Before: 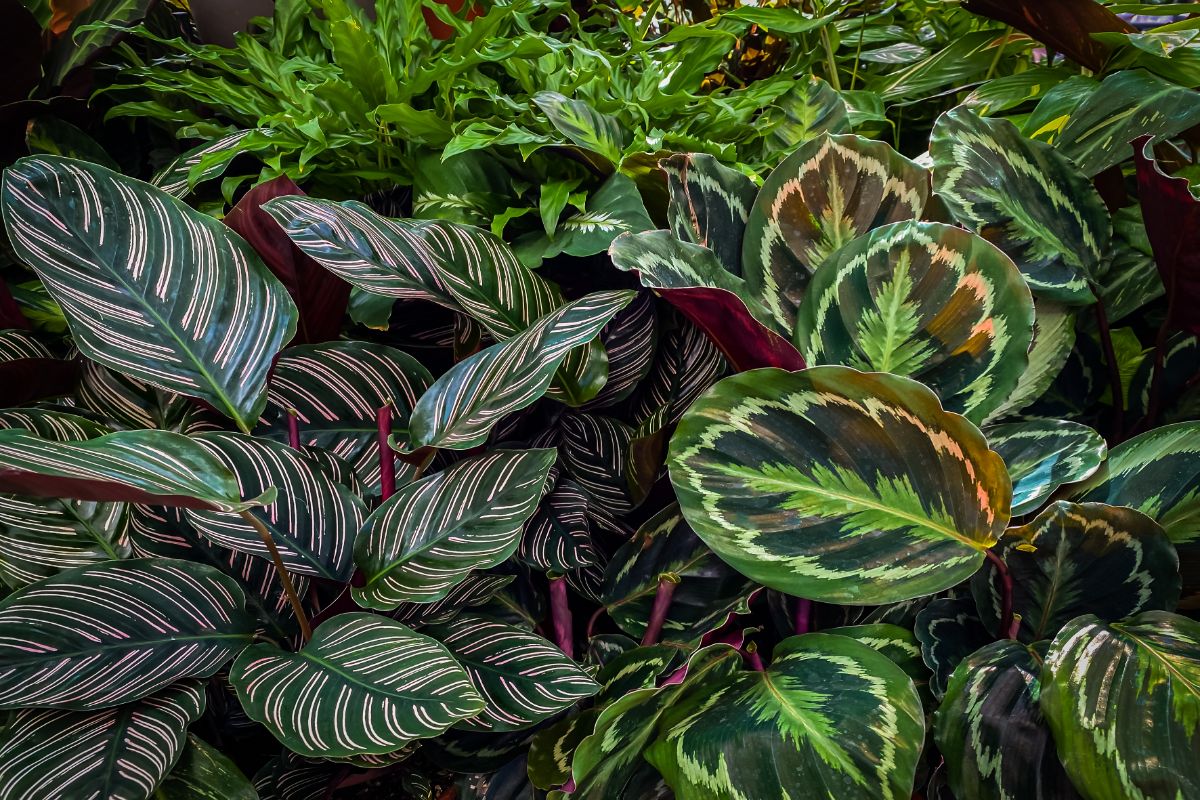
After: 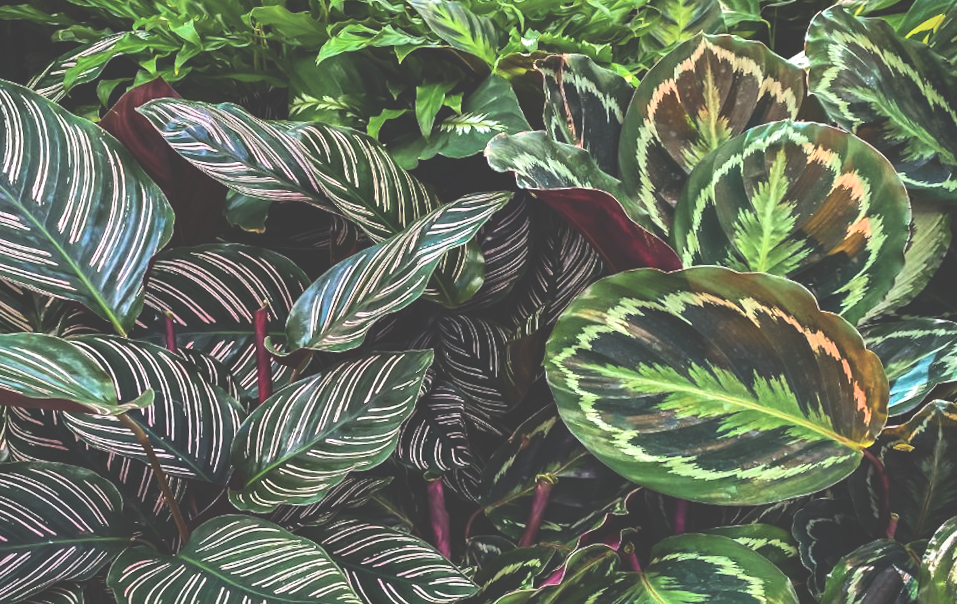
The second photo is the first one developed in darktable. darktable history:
exposure: black level correction -0.071, exposure 0.5 EV, compensate highlight preservation false
contrast brightness saturation: contrast 0.2, brightness -0.11, saturation 0.1
rotate and perspective: rotation -3.52°, crop left 0.036, crop right 0.964, crop top 0.081, crop bottom 0.919
crop and rotate: angle -3.27°, left 5.211%, top 5.211%, right 4.607%, bottom 4.607%
